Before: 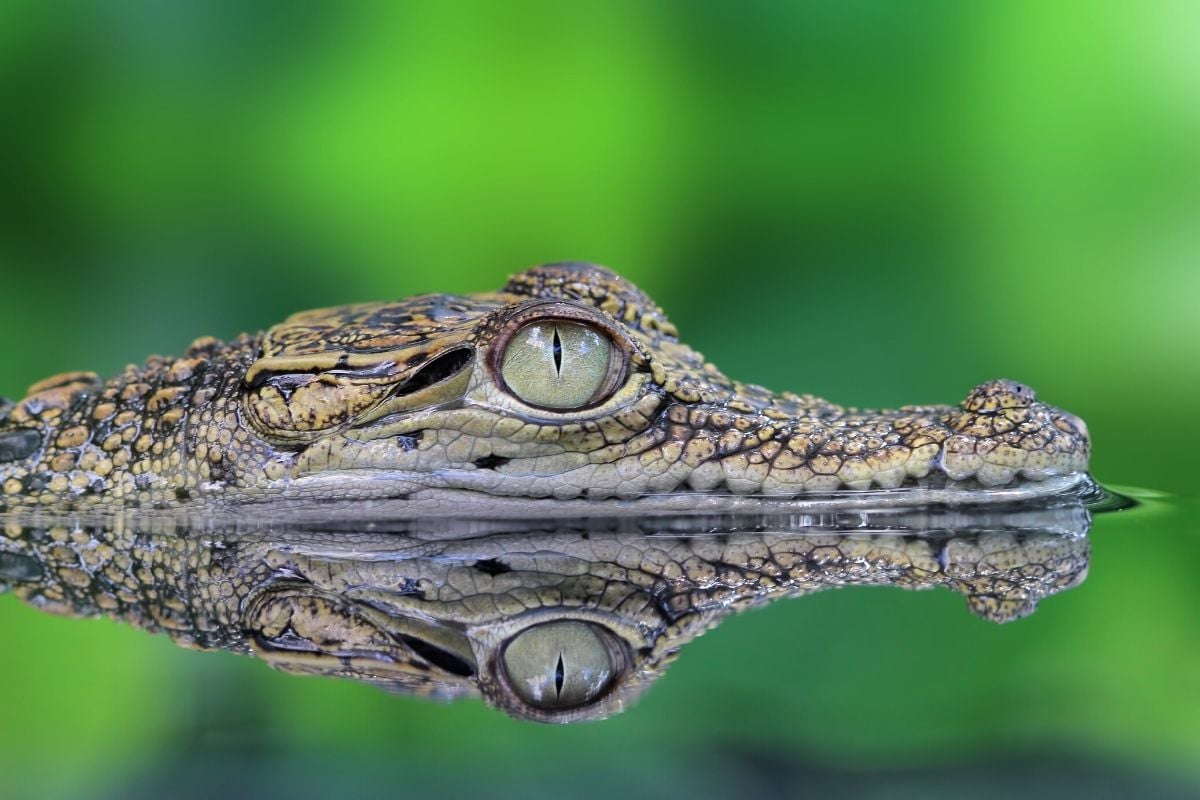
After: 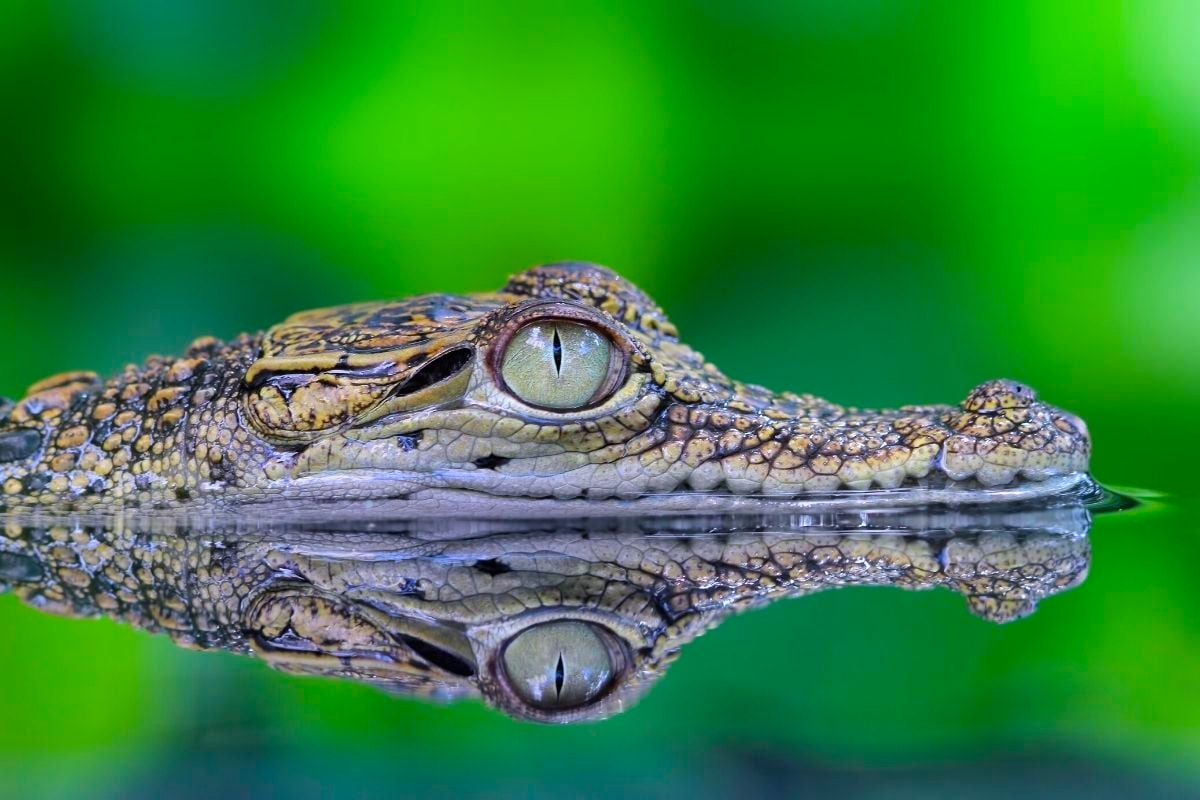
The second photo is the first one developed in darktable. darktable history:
color calibration: illuminant as shot in camera, x 0.358, y 0.373, temperature 4628.91 K
color balance rgb: linear chroma grading › global chroma 15%, perceptual saturation grading › global saturation 30%
